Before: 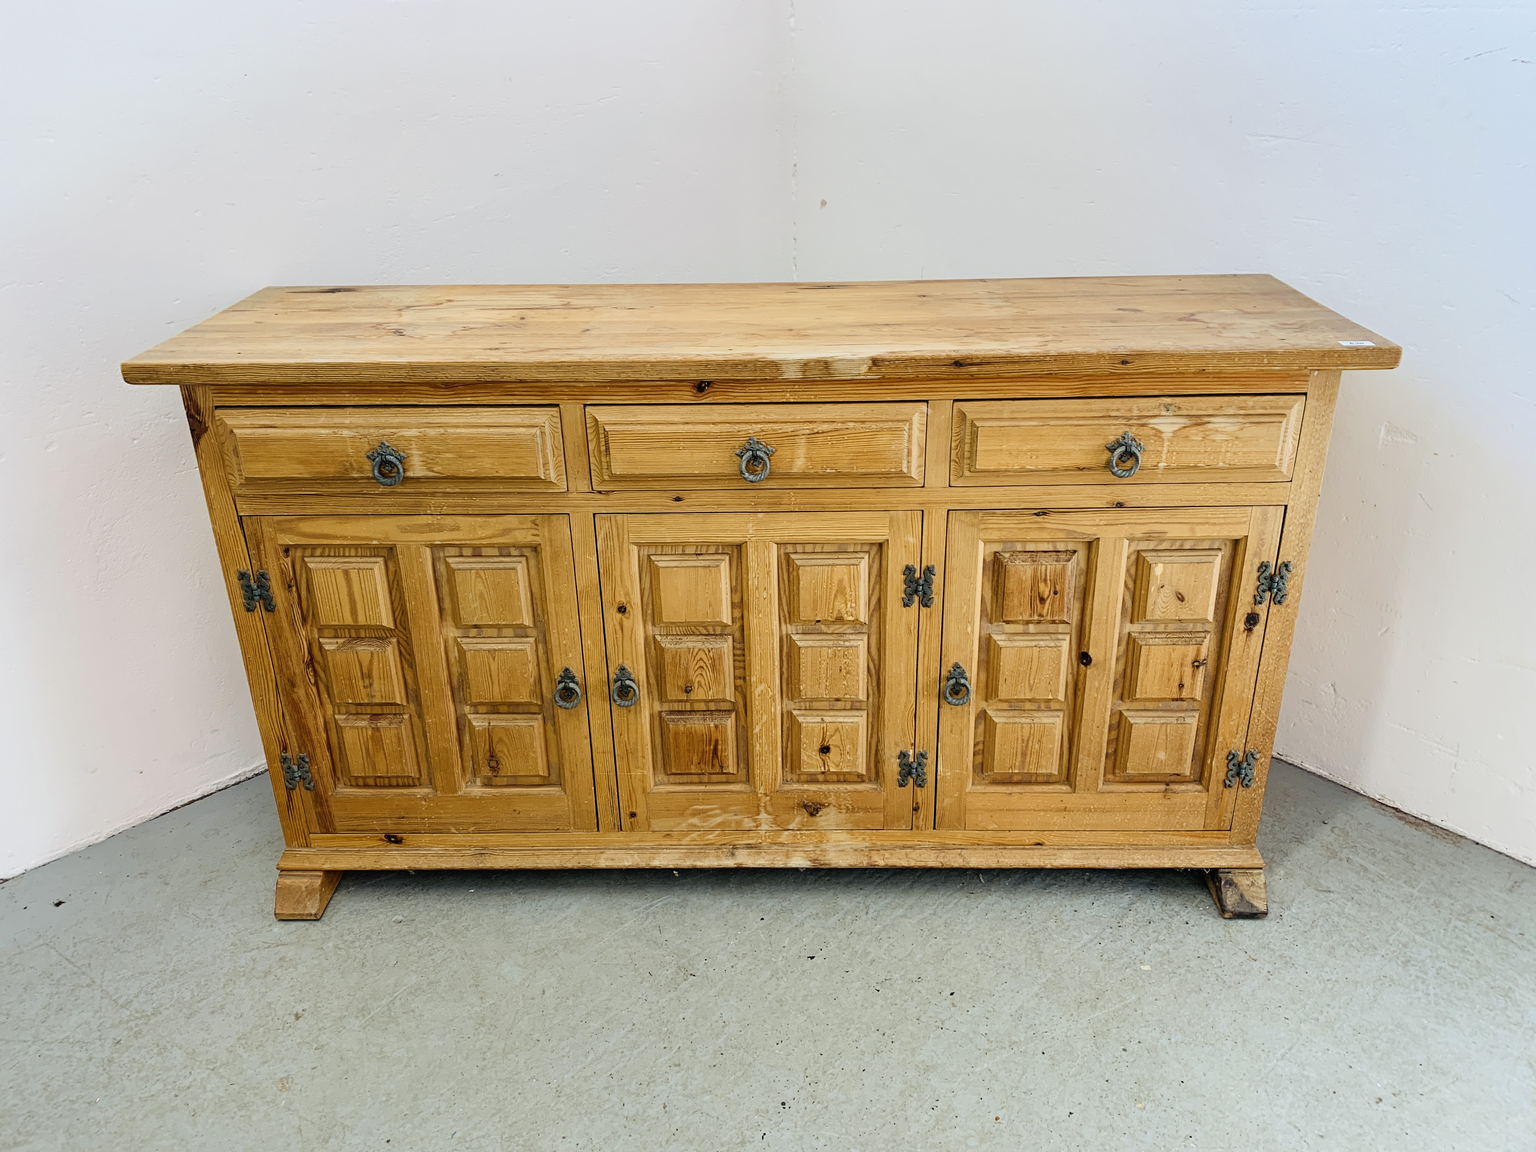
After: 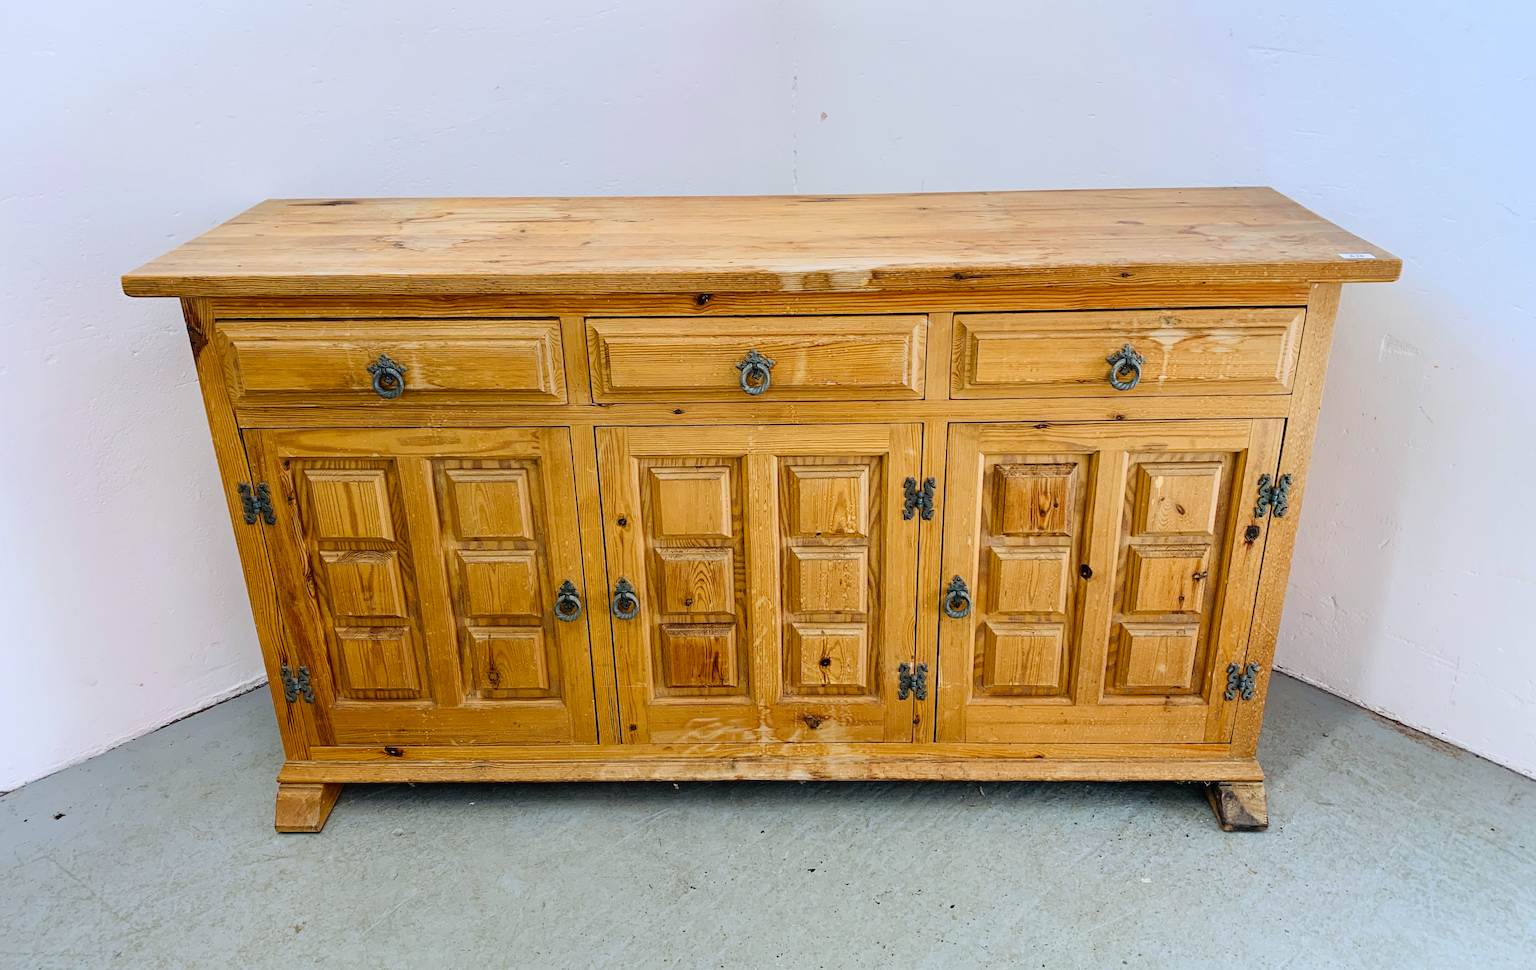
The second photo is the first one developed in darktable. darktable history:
crop: top 7.625%, bottom 8.027%
contrast brightness saturation: saturation 0.13
color calibration: illuminant as shot in camera, x 0.358, y 0.373, temperature 4628.91 K
